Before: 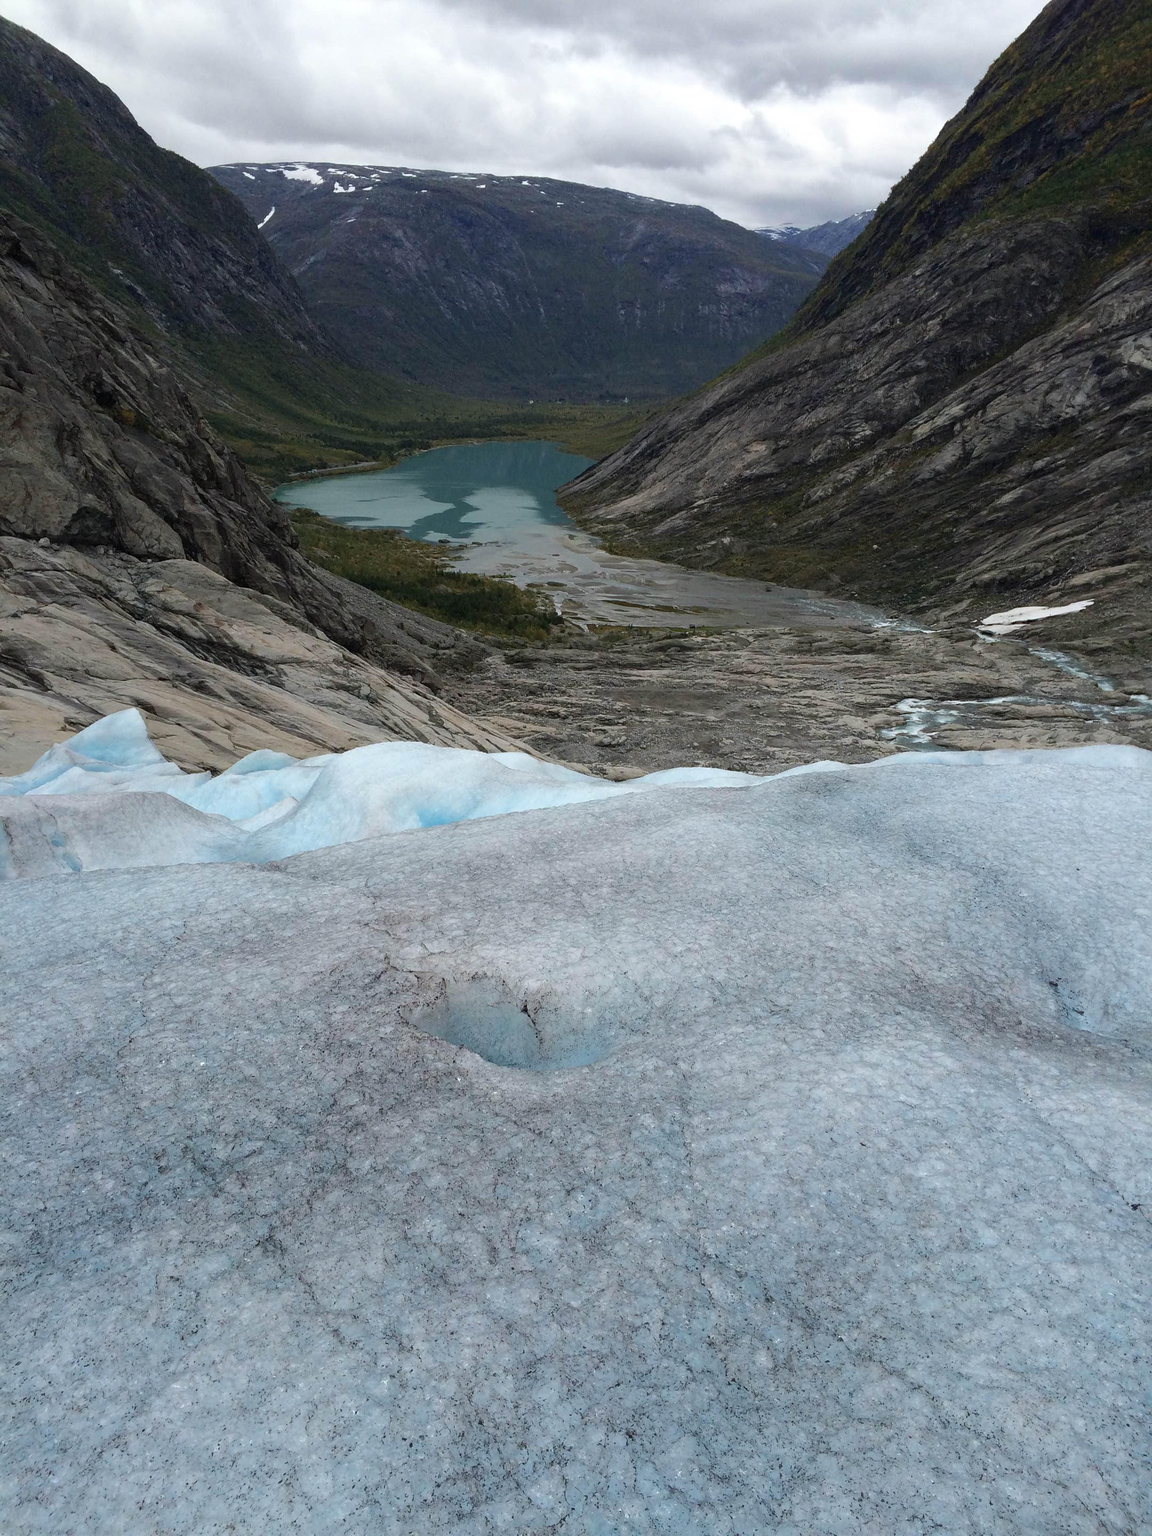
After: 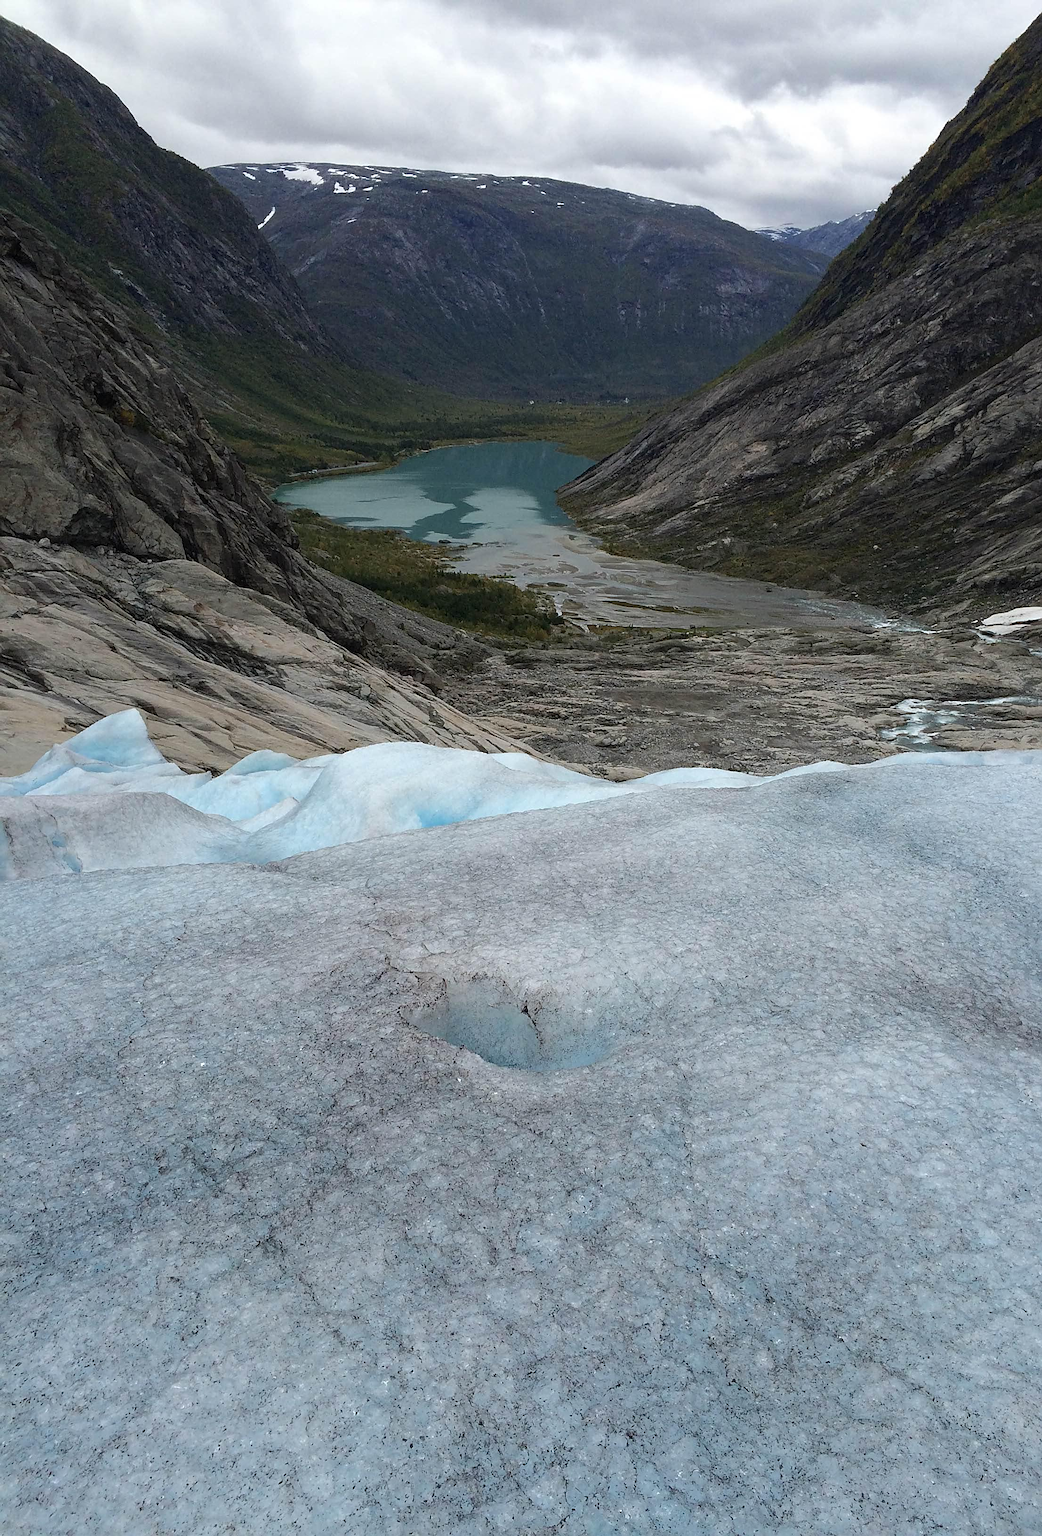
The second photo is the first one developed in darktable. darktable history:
crop: right 9.484%, bottom 0.025%
sharpen: on, module defaults
